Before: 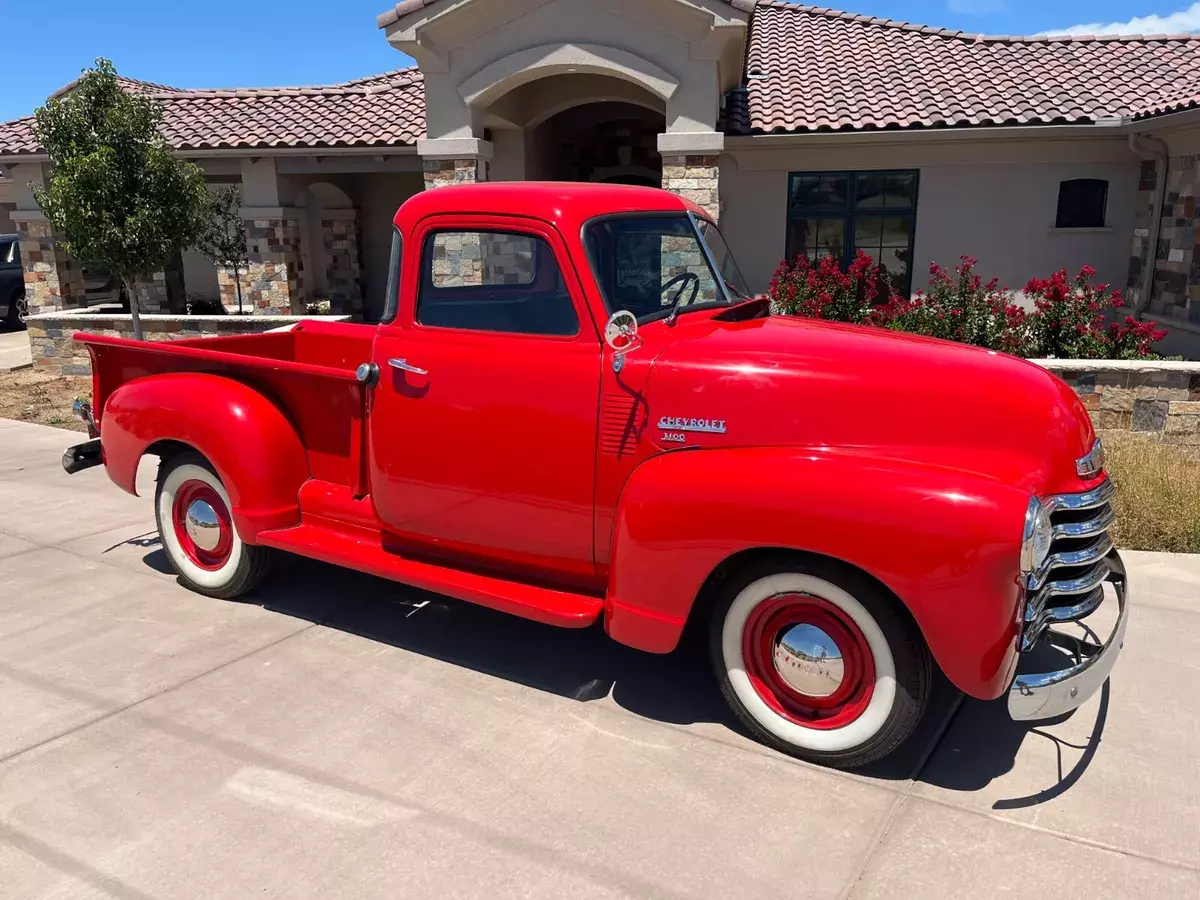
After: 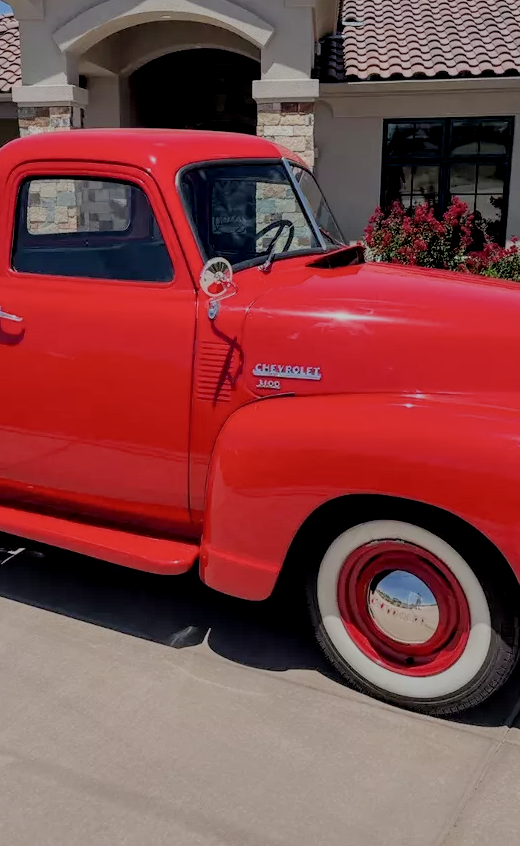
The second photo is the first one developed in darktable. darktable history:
filmic rgb: black relative exposure -7.03 EV, white relative exposure 5.97 EV, target black luminance 0%, hardness 2.73, latitude 61.41%, contrast 0.699, highlights saturation mix 10.11%, shadows ↔ highlights balance -0.104%
crop: left 33.815%, top 5.935%, right 22.848%
shadows and highlights: highlights color adjustment 52.74%, low approximation 0.01, soften with gaussian
local contrast: on, module defaults
exposure: exposure -0.144 EV, compensate exposure bias true, compensate highlight preservation false
